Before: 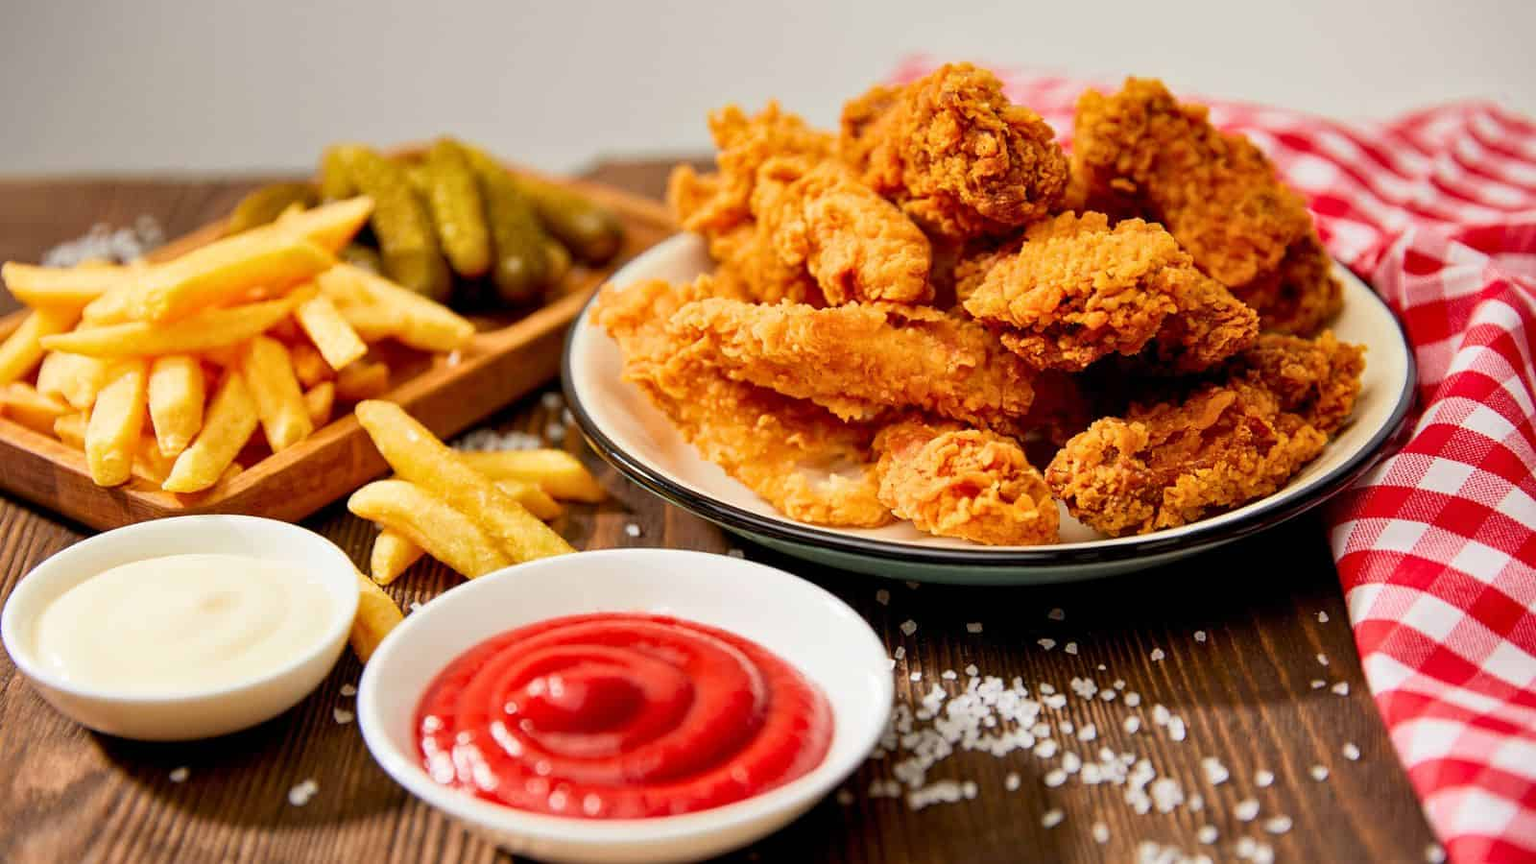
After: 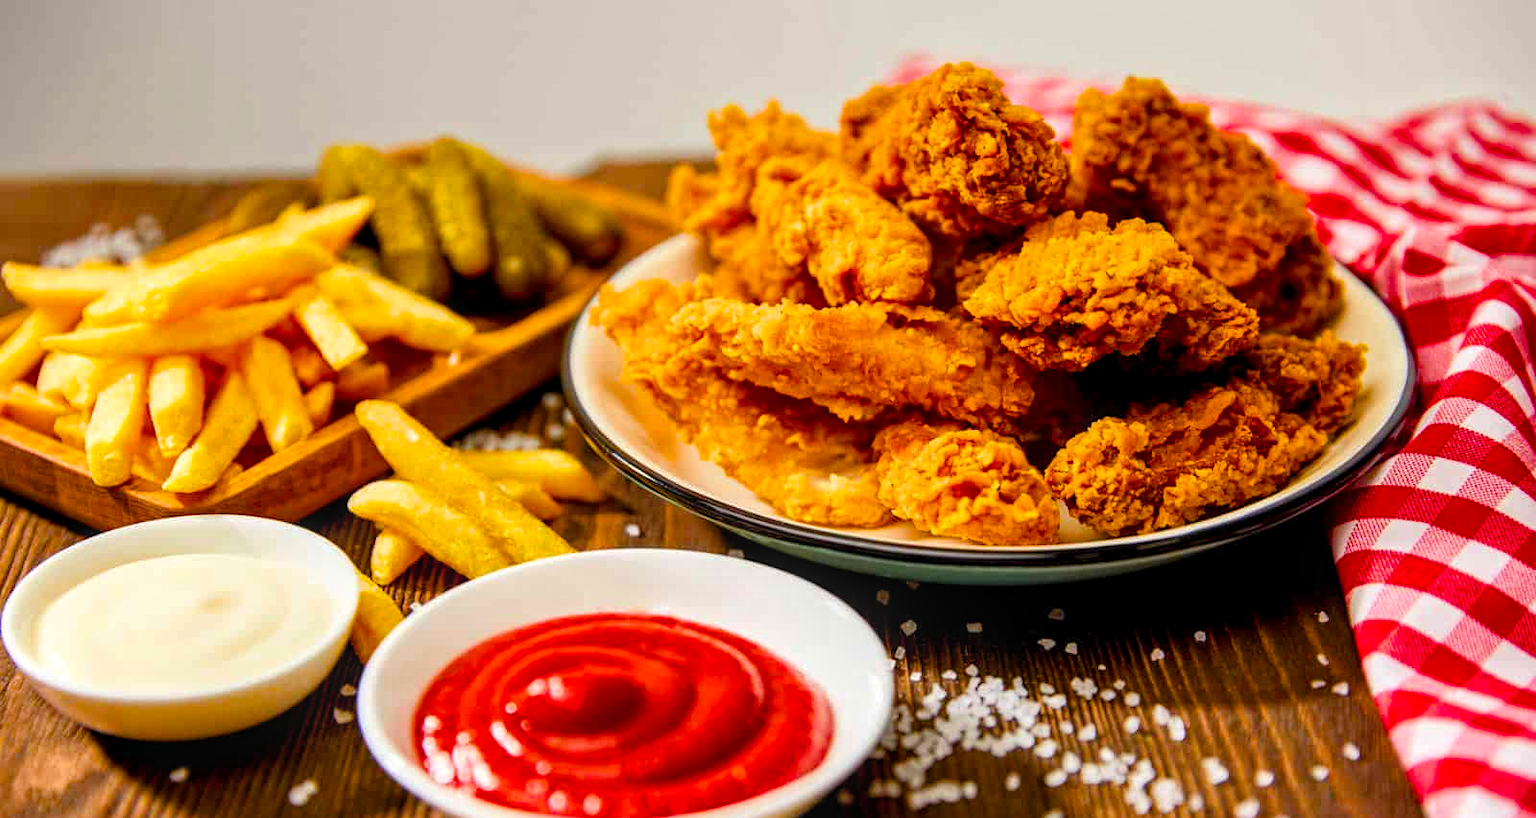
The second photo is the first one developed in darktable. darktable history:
local contrast: on, module defaults
crop and rotate: top 0.012%, bottom 5.162%
color balance rgb: perceptual saturation grading › global saturation 36.791%, perceptual saturation grading › shadows 35.838%, perceptual brilliance grading › global brilliance 2.692%, perceptual brilliance grading › highlights -3.226%, perceptual brilliance grading › shadows 3.376%, contrast 4.775%
